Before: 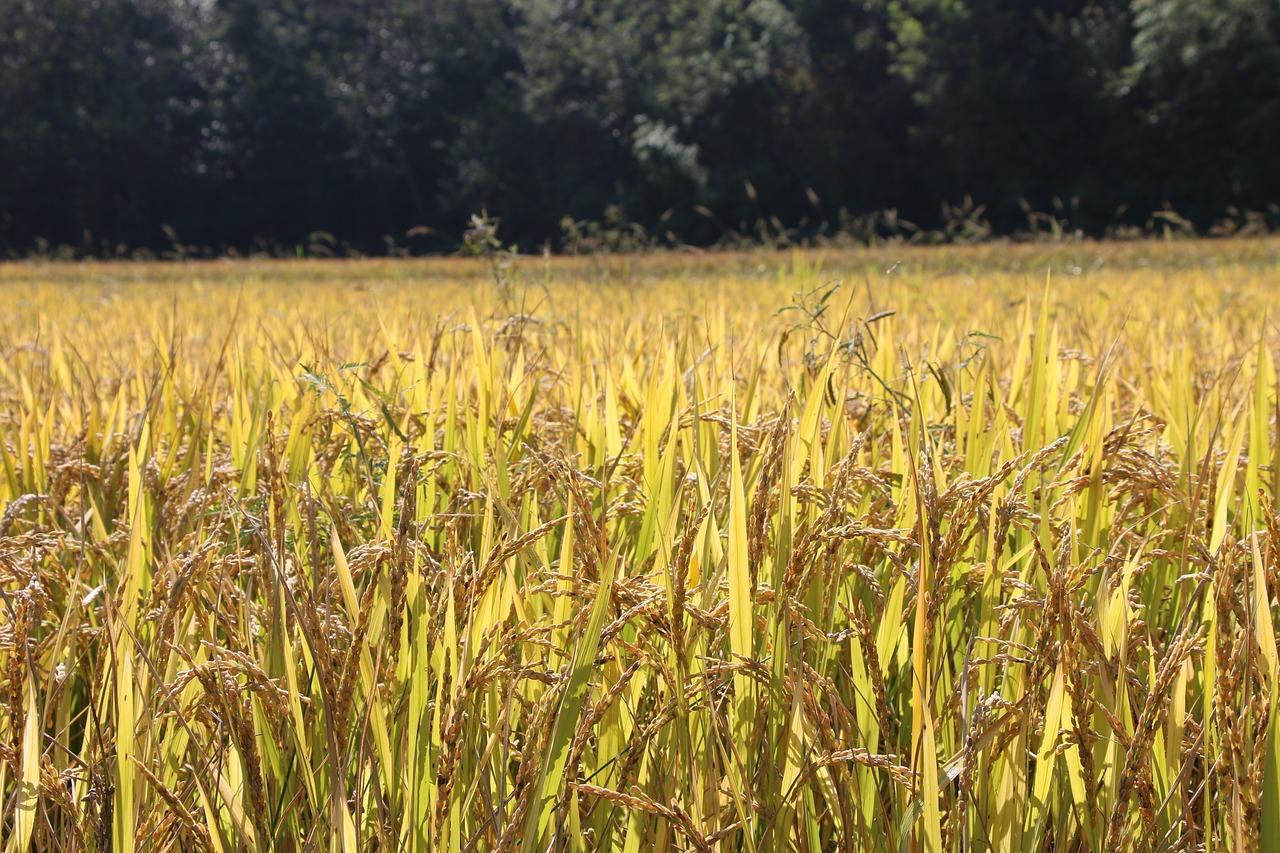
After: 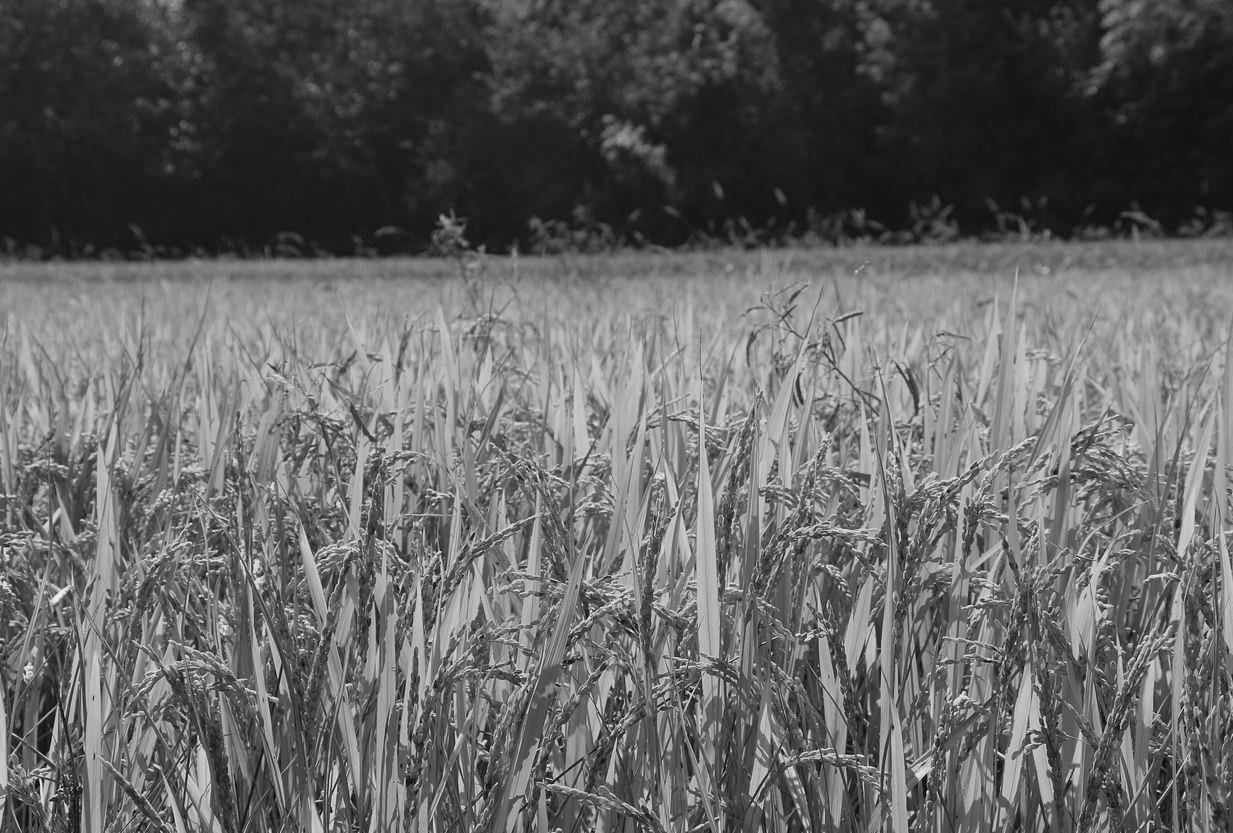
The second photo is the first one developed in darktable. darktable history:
color calibration: output gray [0.253, 0.26, 0.487, 0], gray › normalize channels true, illuminant same as pipeline (D50), adaptation XYZ, x 0.346, y 0.359, gamut compression 0
crop and rotate: left 2.536%, right 1.107%, bottom 2.246%
